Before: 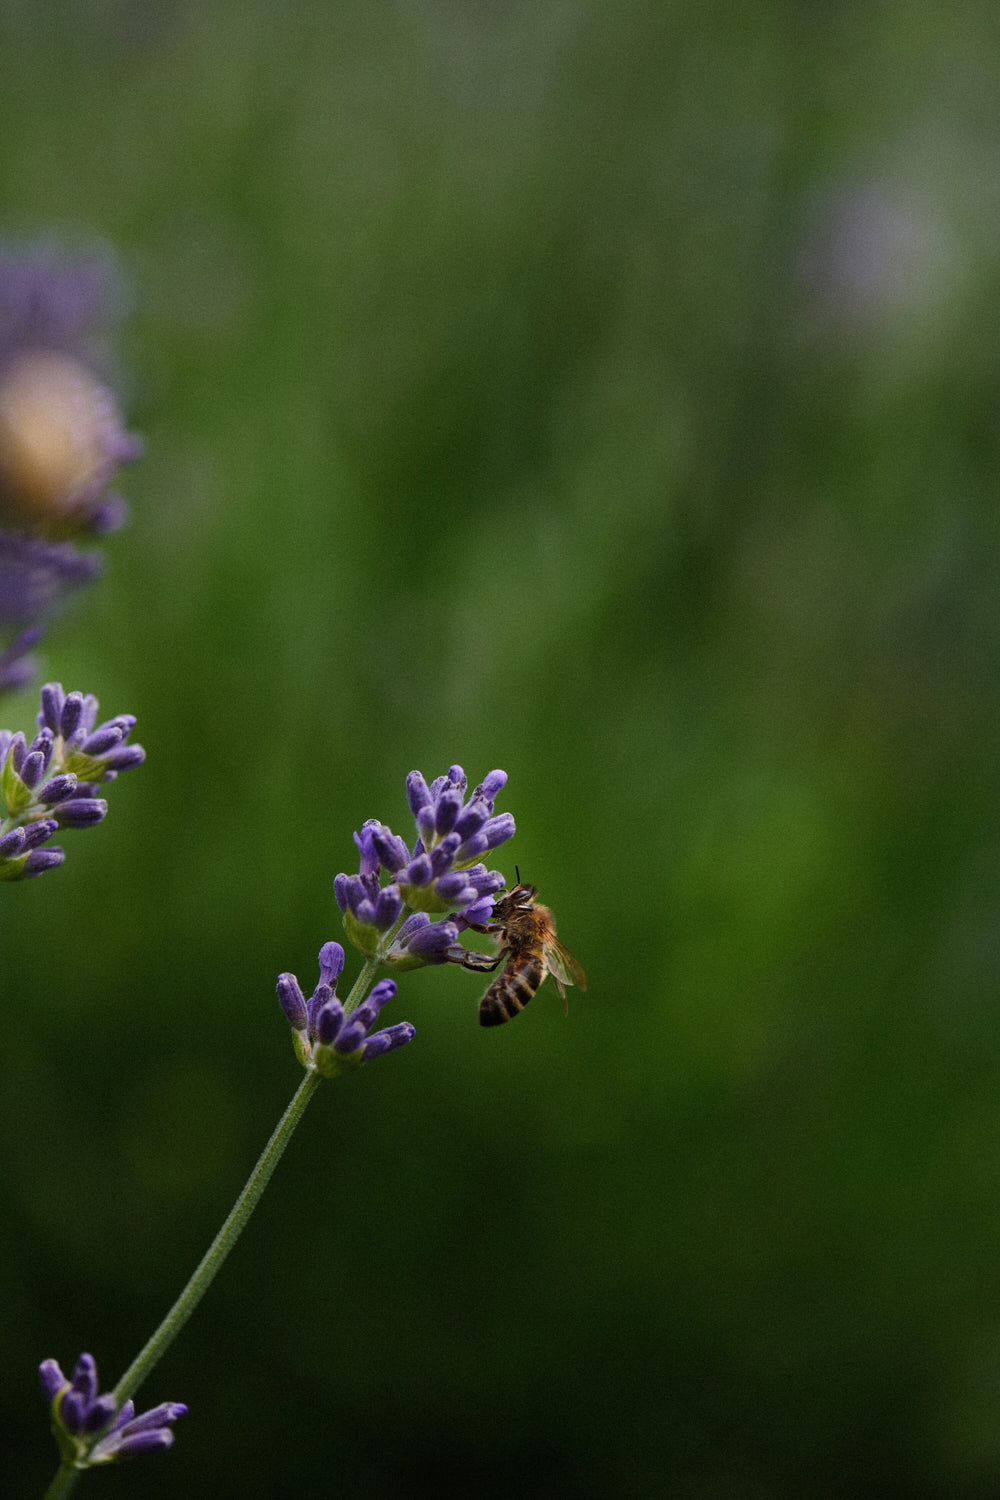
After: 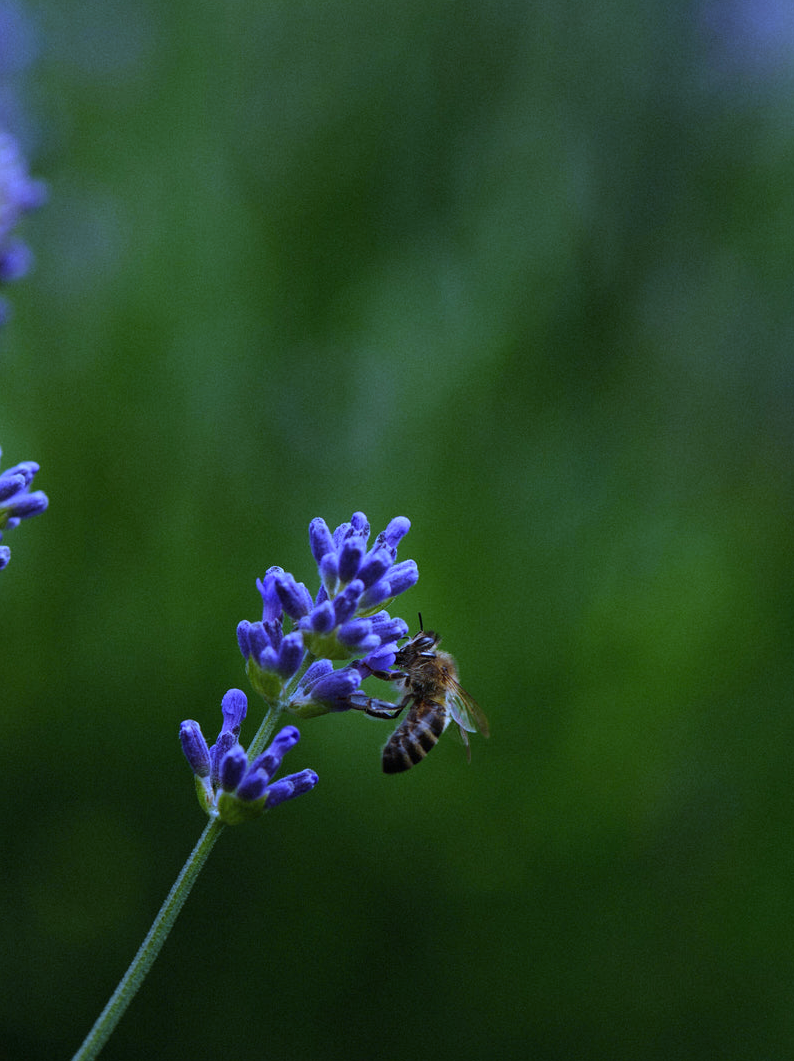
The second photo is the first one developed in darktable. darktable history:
white balance: red 0.766, blue 1.537
crop: left 9.712%, top 16.928%, right 10.845%, bottom 12.332%
